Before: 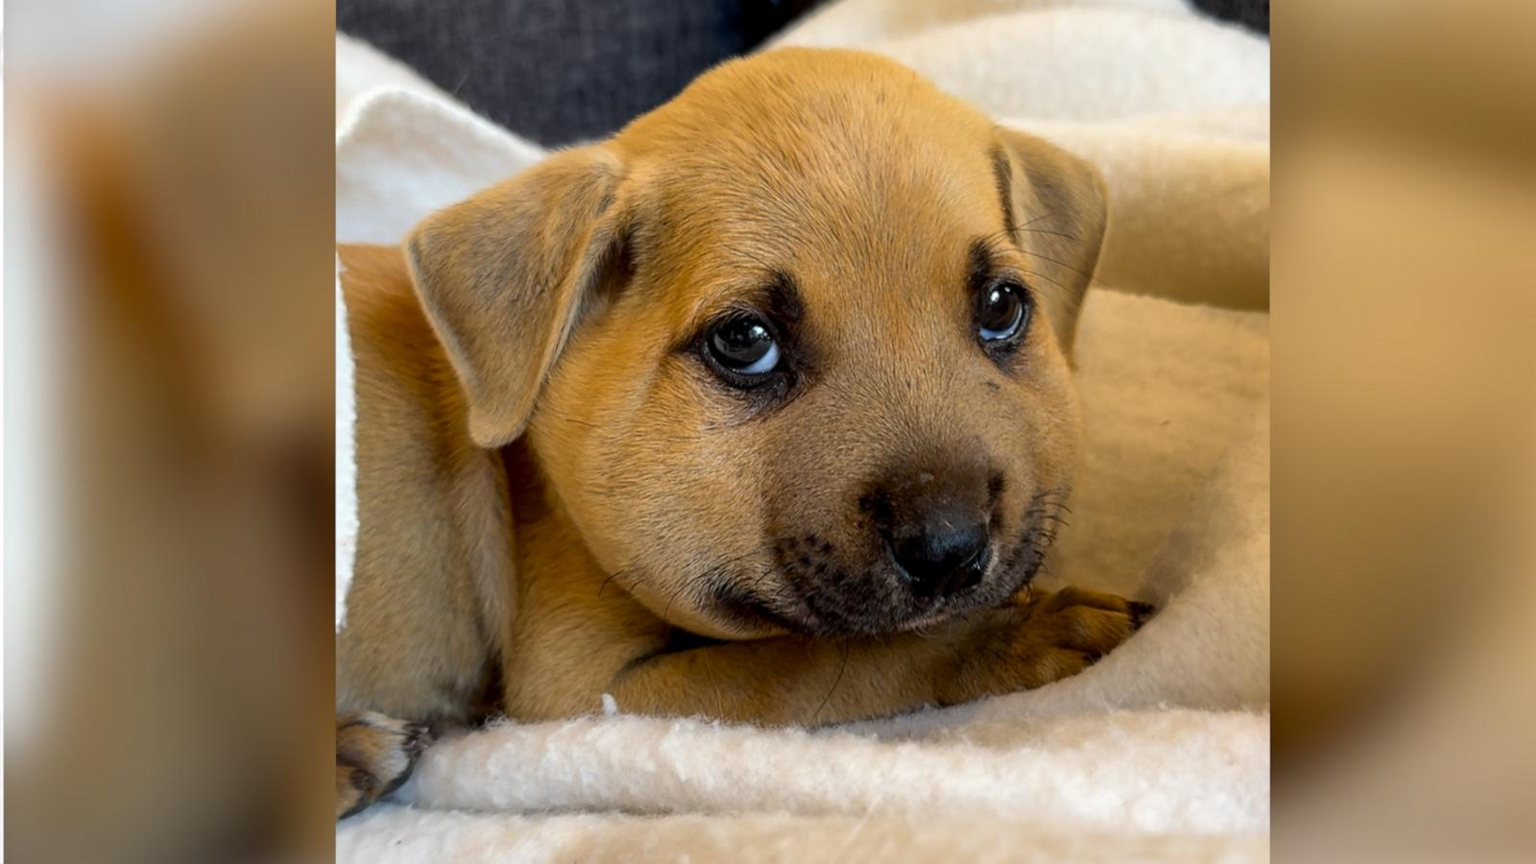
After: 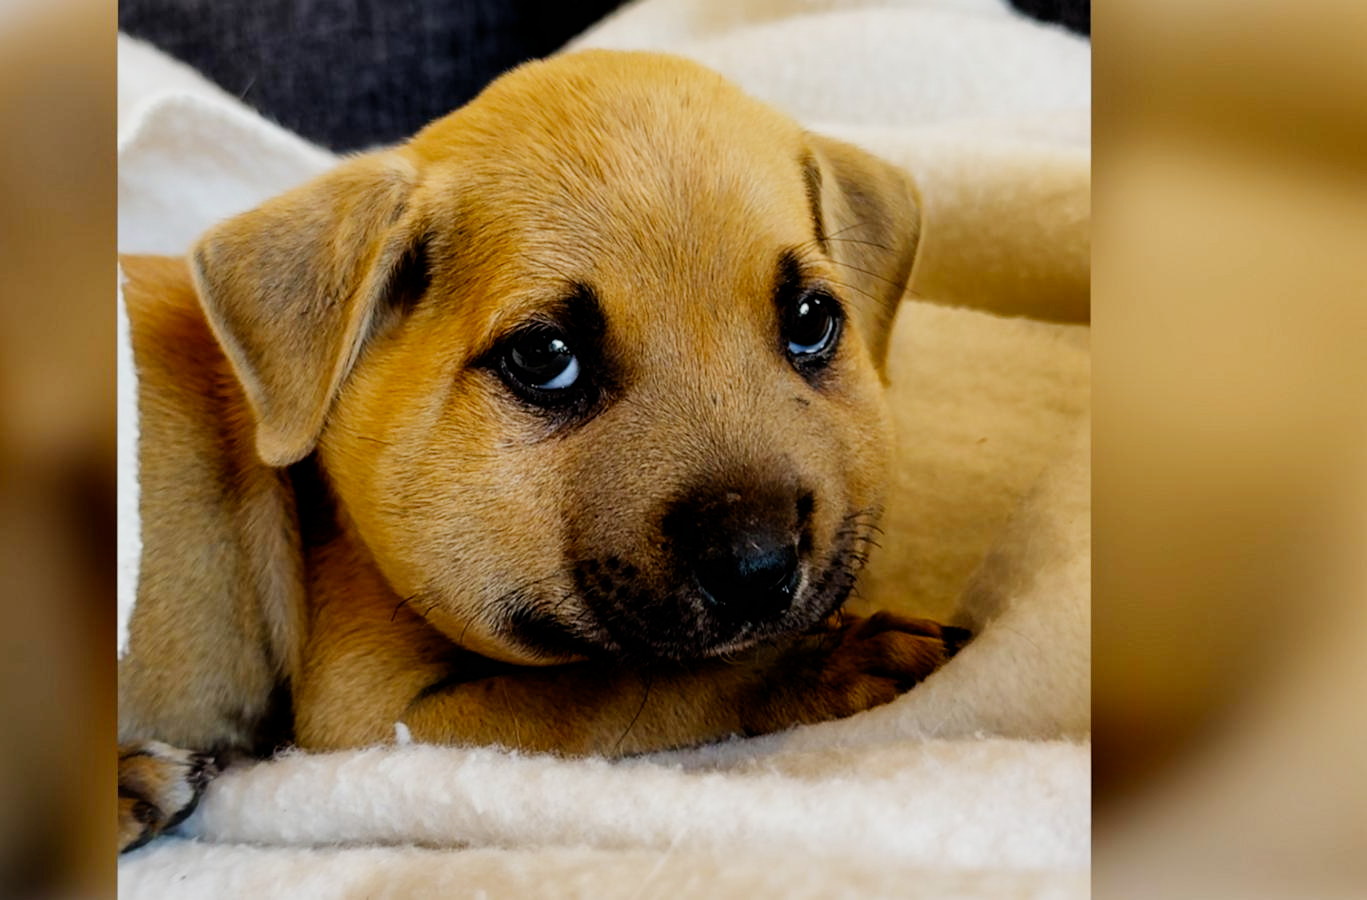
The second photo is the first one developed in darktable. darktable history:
filmic rgb: black relative exposure -7.49 EV, white relative exposure 5 EV, threshold 3.01 EV, hardness 3.3, contrast 1.3, add noise in highlights 0.001, preserve chrominance no, color science v3 (2019), use custom middle-gray values true, contrast in highlights soft, enable highlight reconstruction true
crop and rotate: left 14.552%
